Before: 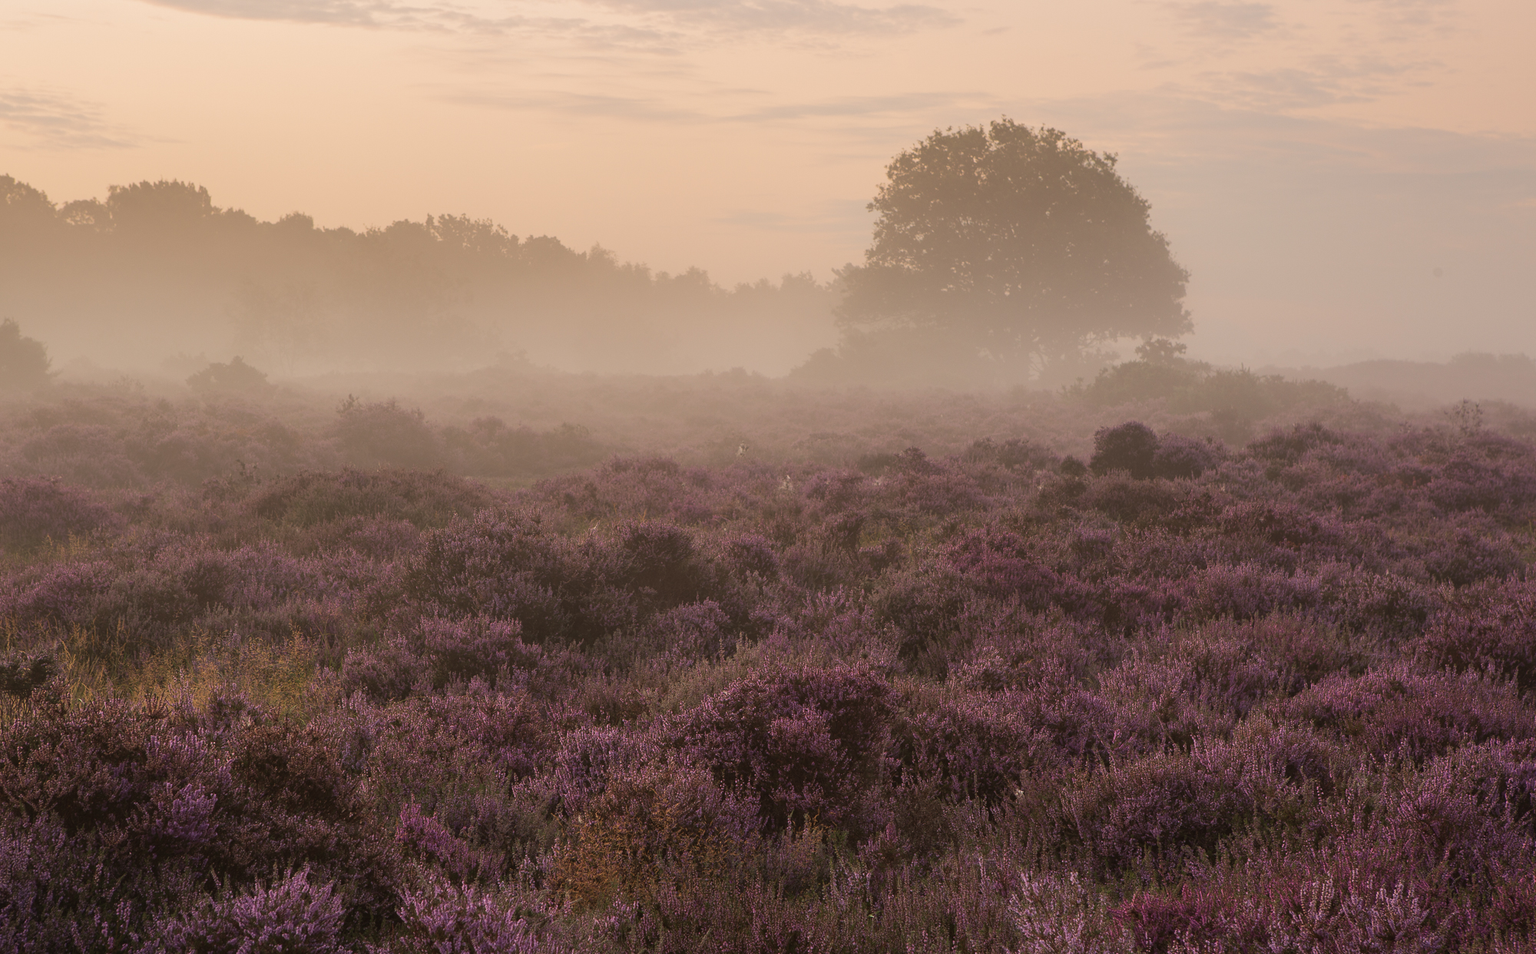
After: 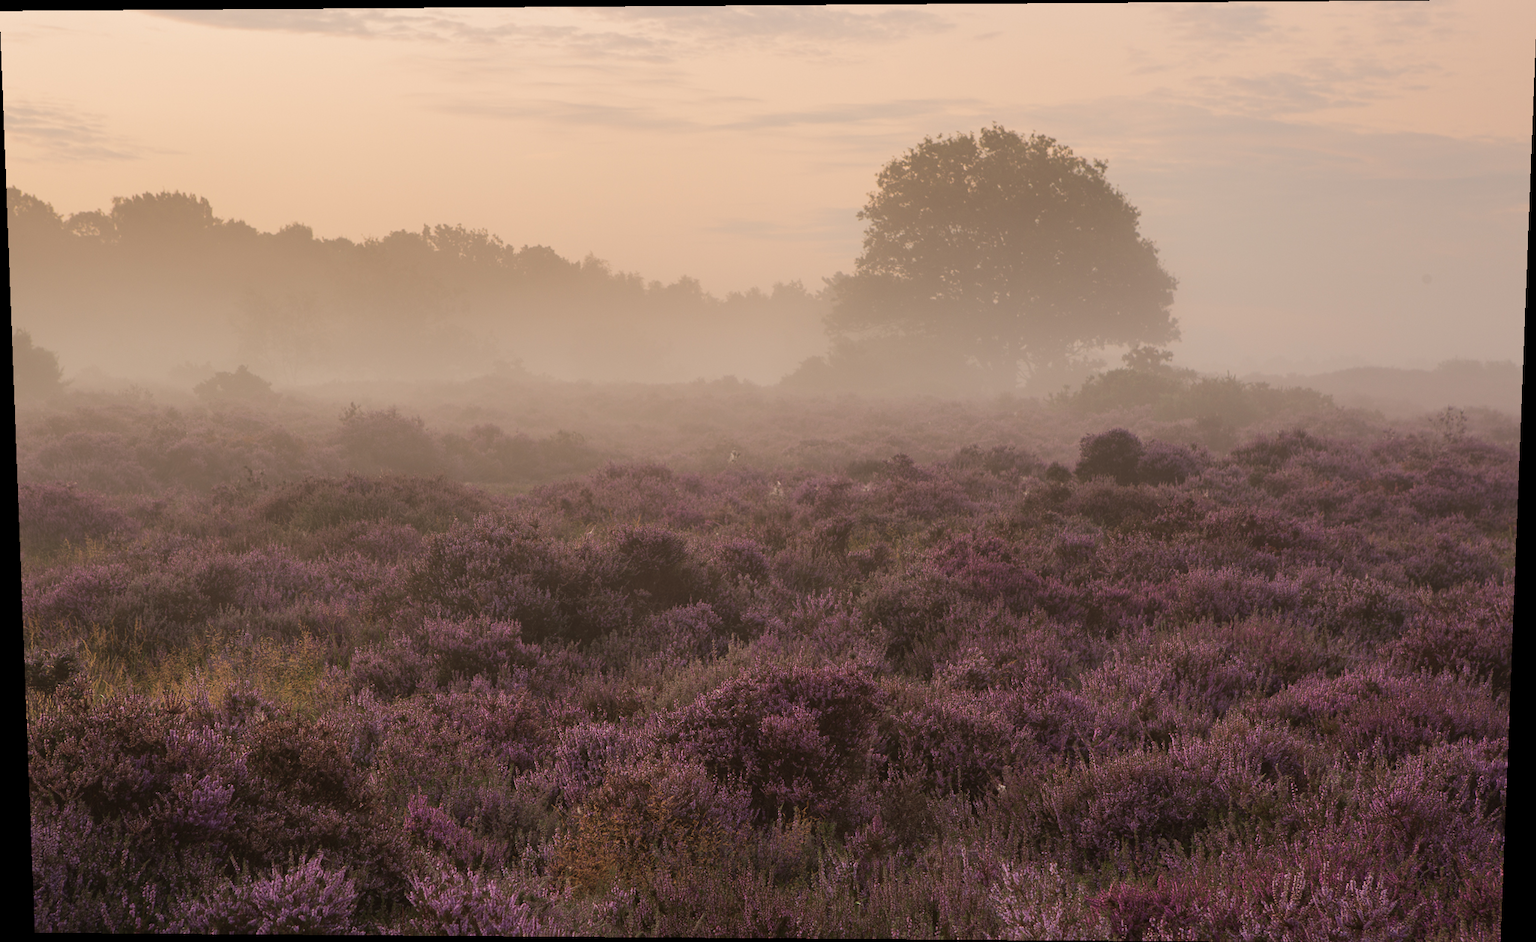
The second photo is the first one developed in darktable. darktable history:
rotate and perspective: lens shift (vertical) 0.048, lens shift (horizontal) -0.024, automatic cropping off
white balance: red 1, blue 1
